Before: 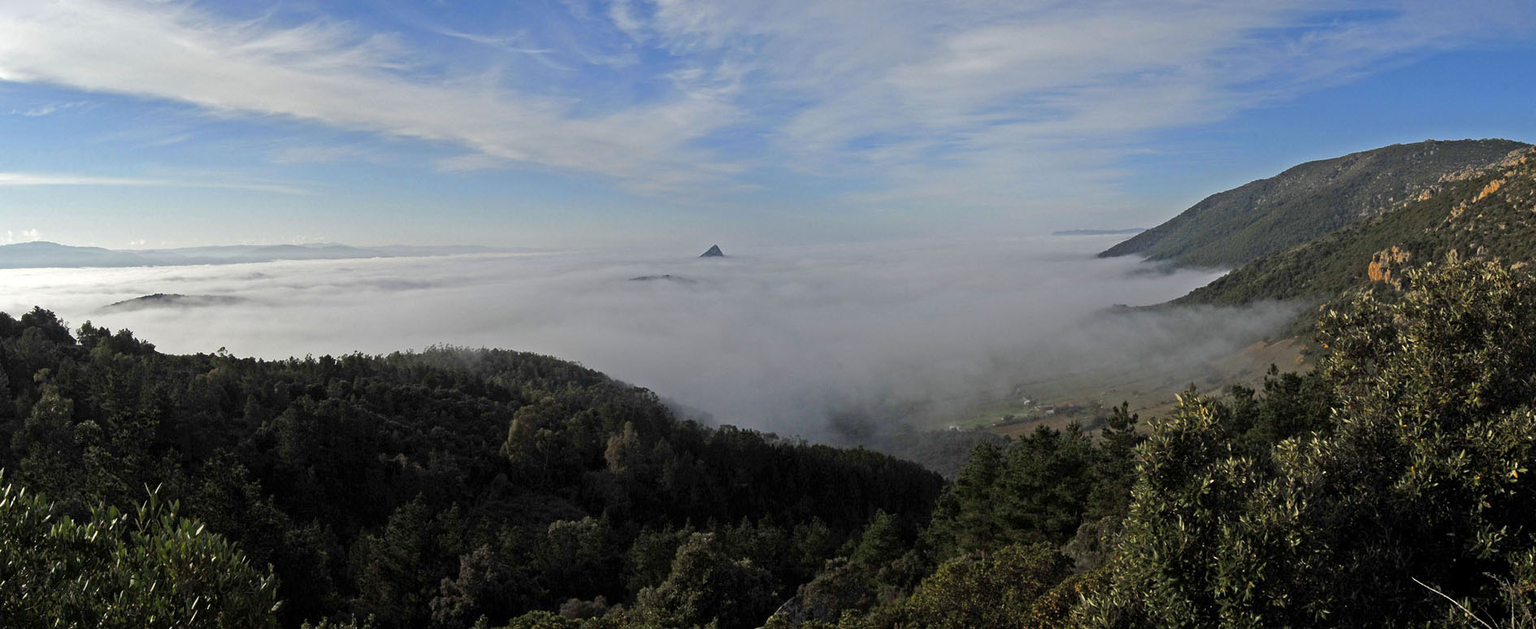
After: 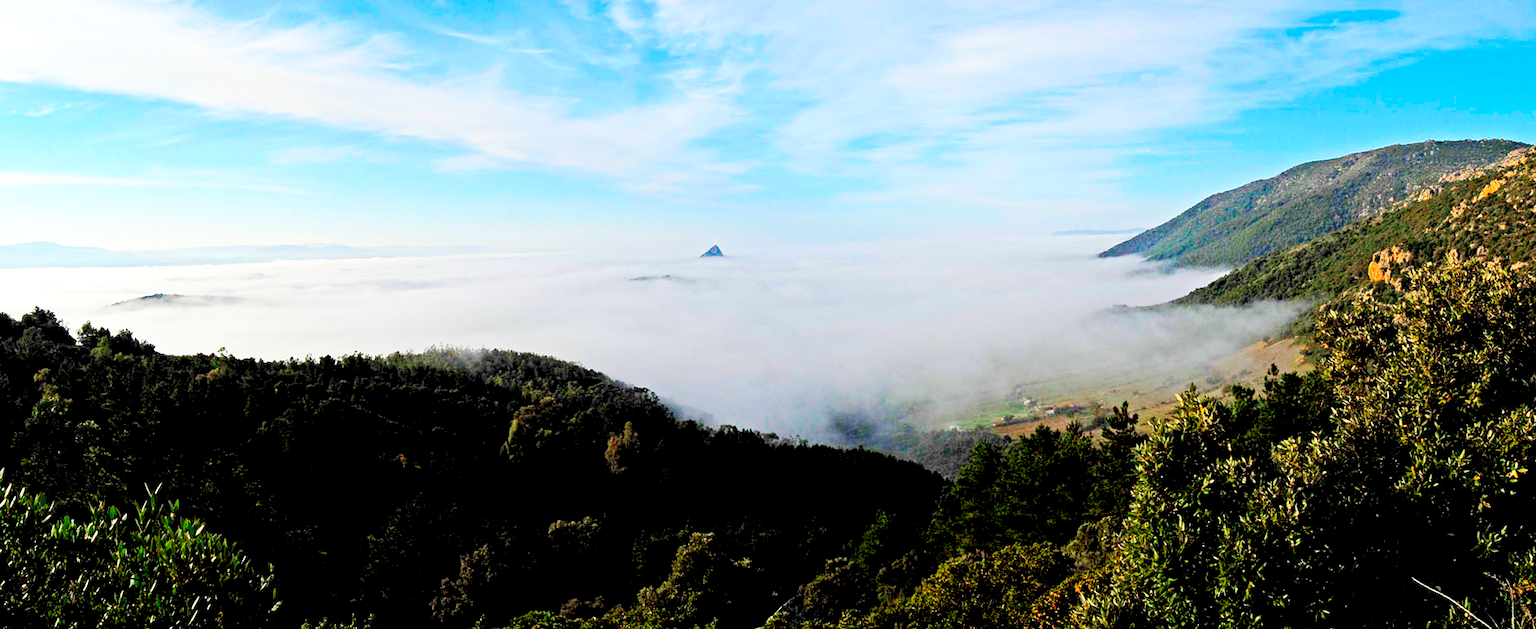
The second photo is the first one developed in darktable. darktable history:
contrast brightness saturation: contrast 0.176, saturation 0.306
base curve: curves: ch0 [(0, 0) (0.028, 0.03) (0.121, 0.232) (0.46, 0.748) (0.859, 0.968) (1, 1)], preserve colors none
exposure: black level correction 0.001, exposure -0.2 EV, compensate highlight preservation false
levels: white 99.96%, levels [0.072, 0.414, 0.976]
